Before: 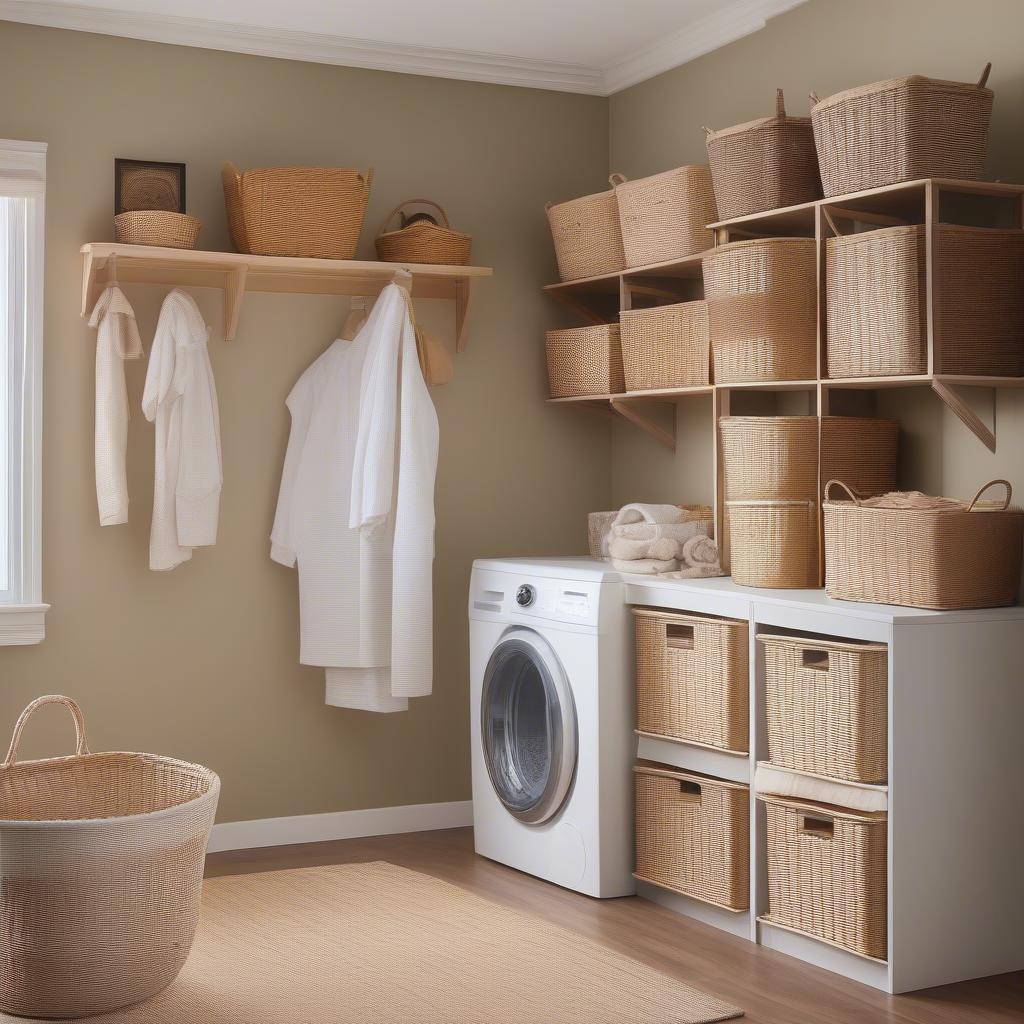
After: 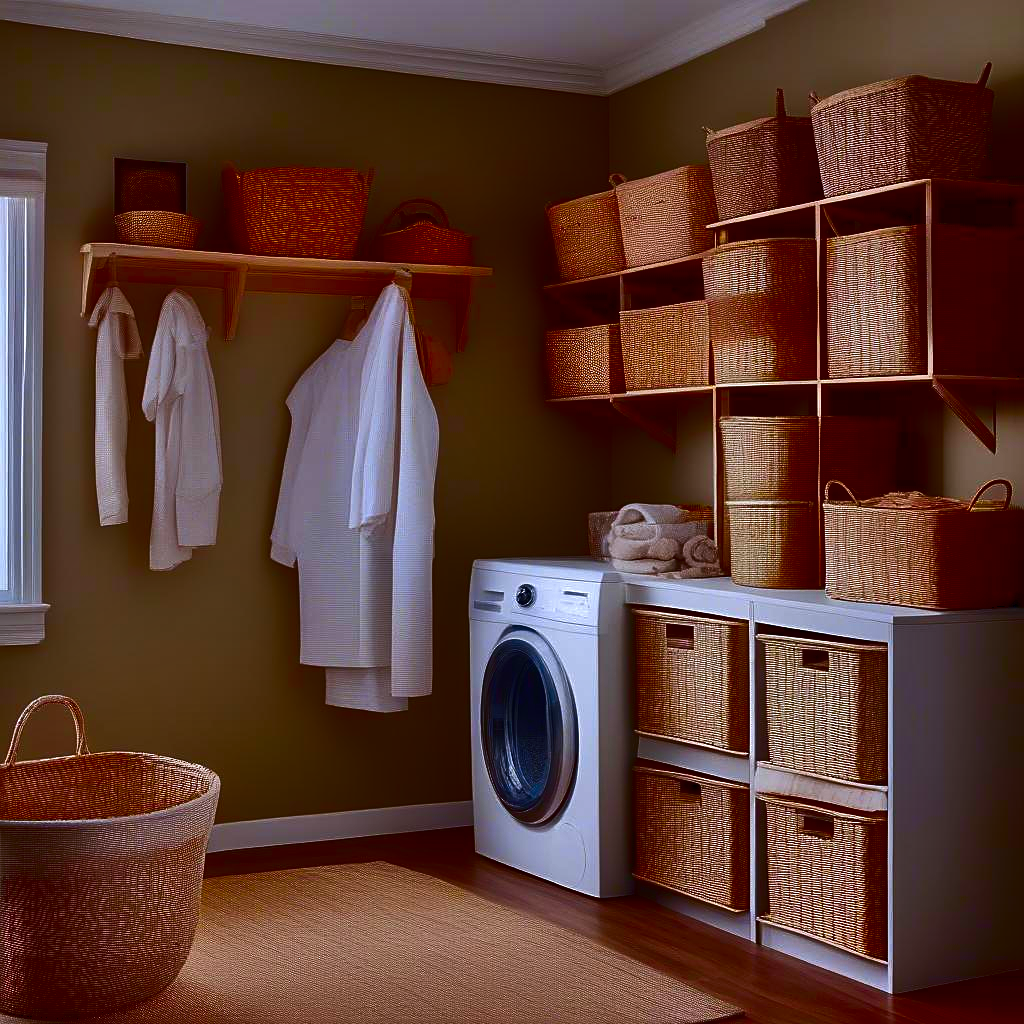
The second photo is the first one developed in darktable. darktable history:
sharpen: on, module defaults
contrast brightness saturation: brightness -0.987, saturation 0.986
color calibration: illuminant as shot in camera, x 0.358, y 0.373, temperature 4628.91 K
shadows and highlights: soften with gaussian
